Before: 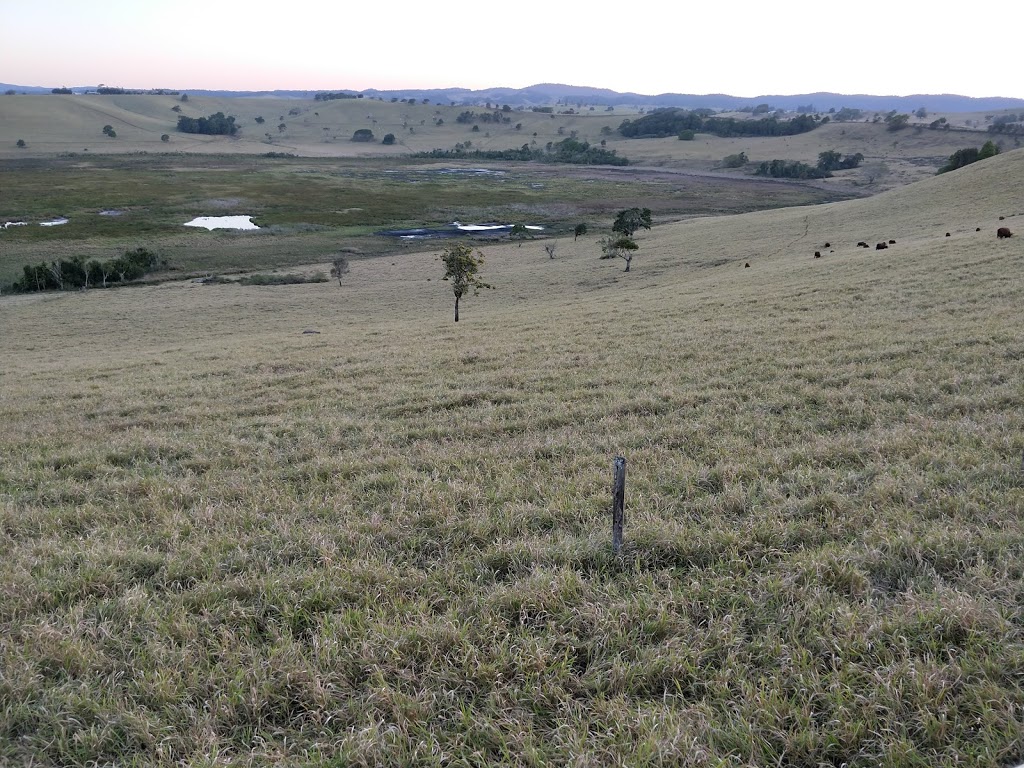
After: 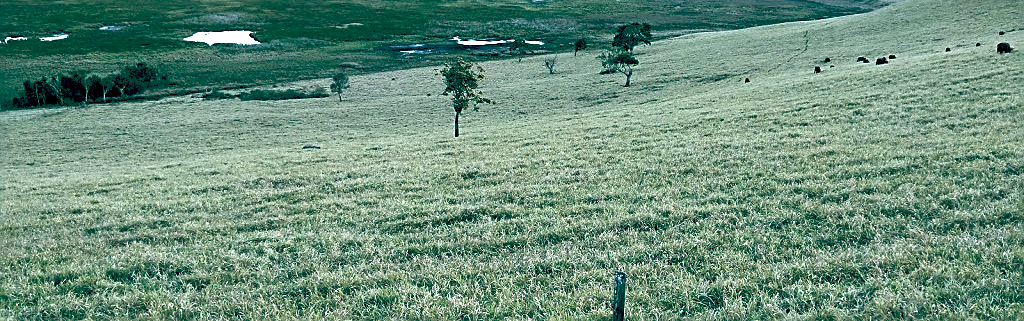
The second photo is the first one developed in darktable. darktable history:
crop and rotate: top 24.152%, bottom 33.999%
color balance rgb: shadows lift › chroma 9.571%, shadows lift › hue 44.48°, global offset › luminance -0.545%, global offset › chroma 0.908%, global offset › hue 173.79°, perceptual saturation grading › global saturation 0.608%, perceptual brilliance grading › highlights 74.588%, perceptual brilliance grading › shadows -29.248%, global vibrance 15.858%, saturation formula JzAzBz (2021)
sharpen: on, module defaults
